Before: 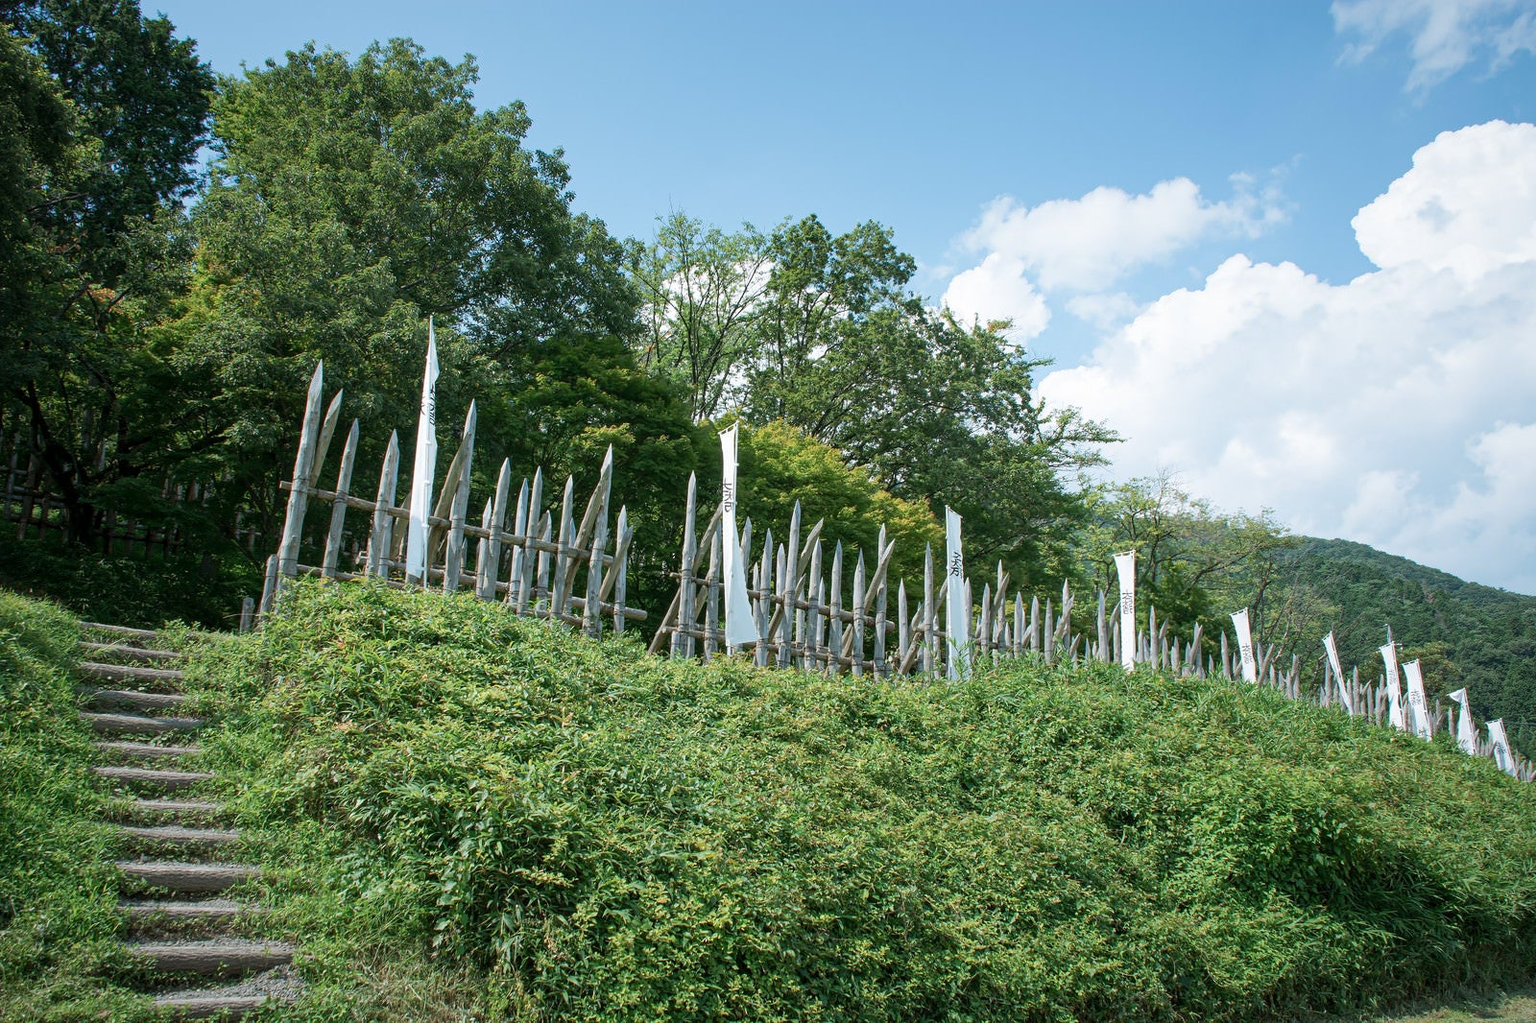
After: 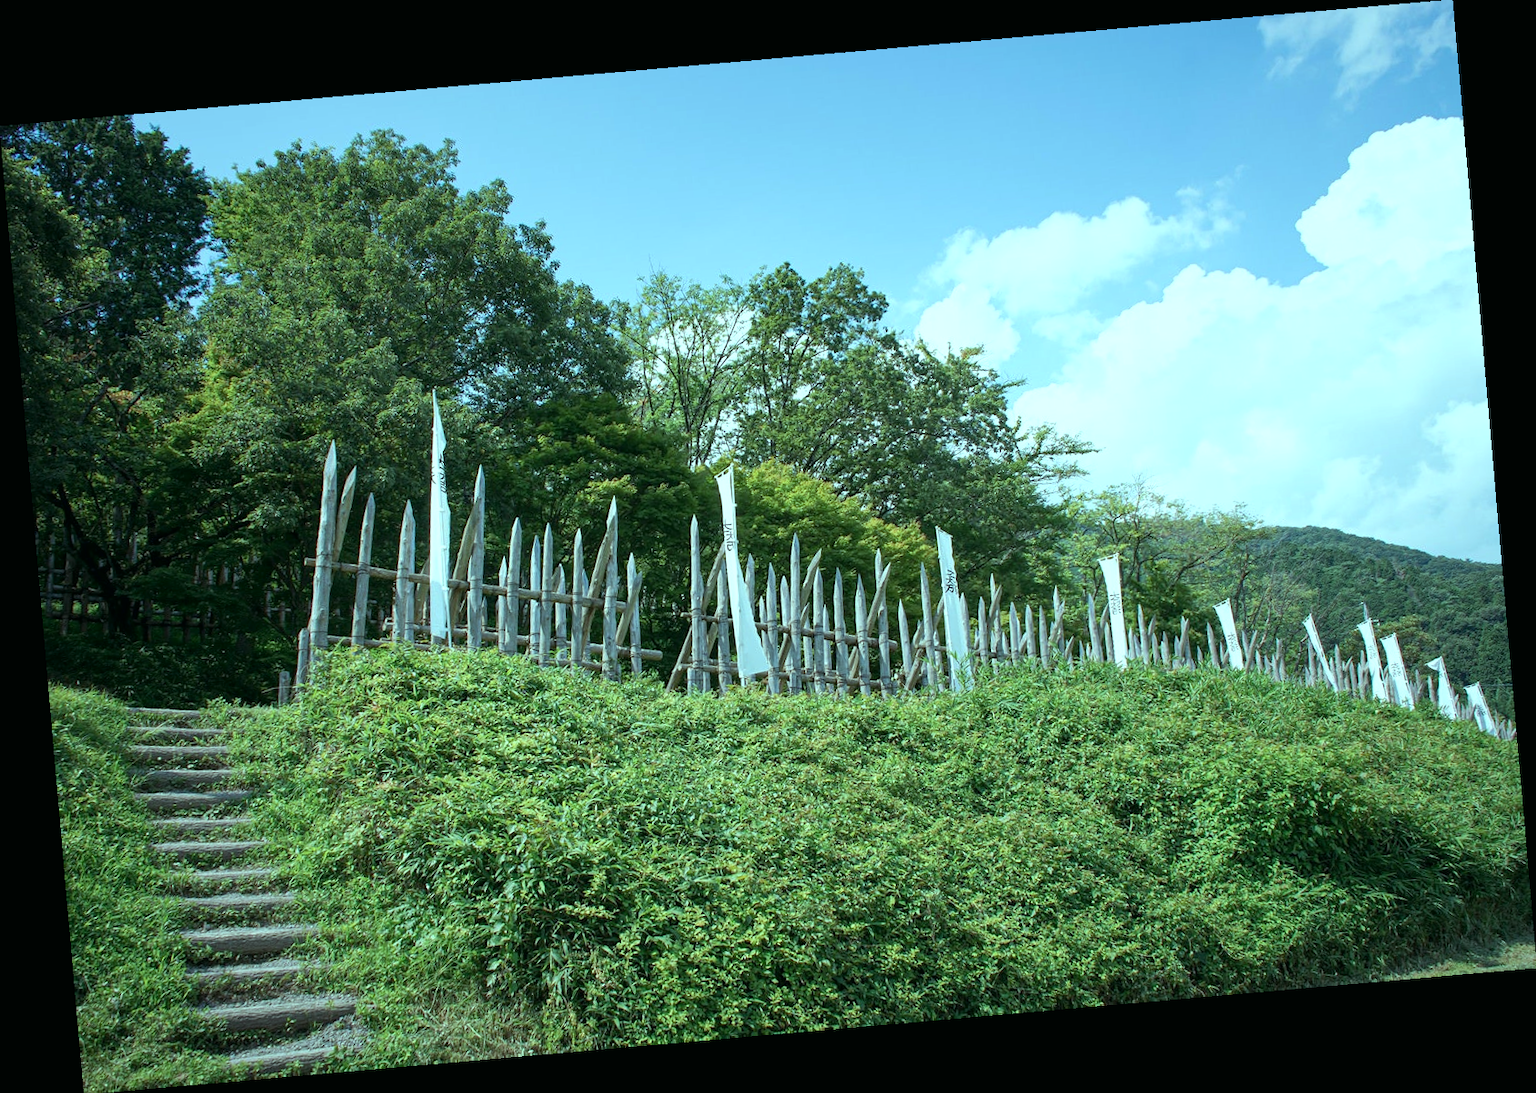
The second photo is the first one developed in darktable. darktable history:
color balance: mode lift, gamma, gain (sRGB), lift [0.997, 0.979, 1.021, 1.011], gamma [1, 1.084, 0.916, 0.998], gain [1, 0.87, 1.13, 1.101], contrast 4.55%, contrast fulcrum 38.24%, output saturation 104.09%
rotate and perspective: rotation -4.98°, automatic cropping off
